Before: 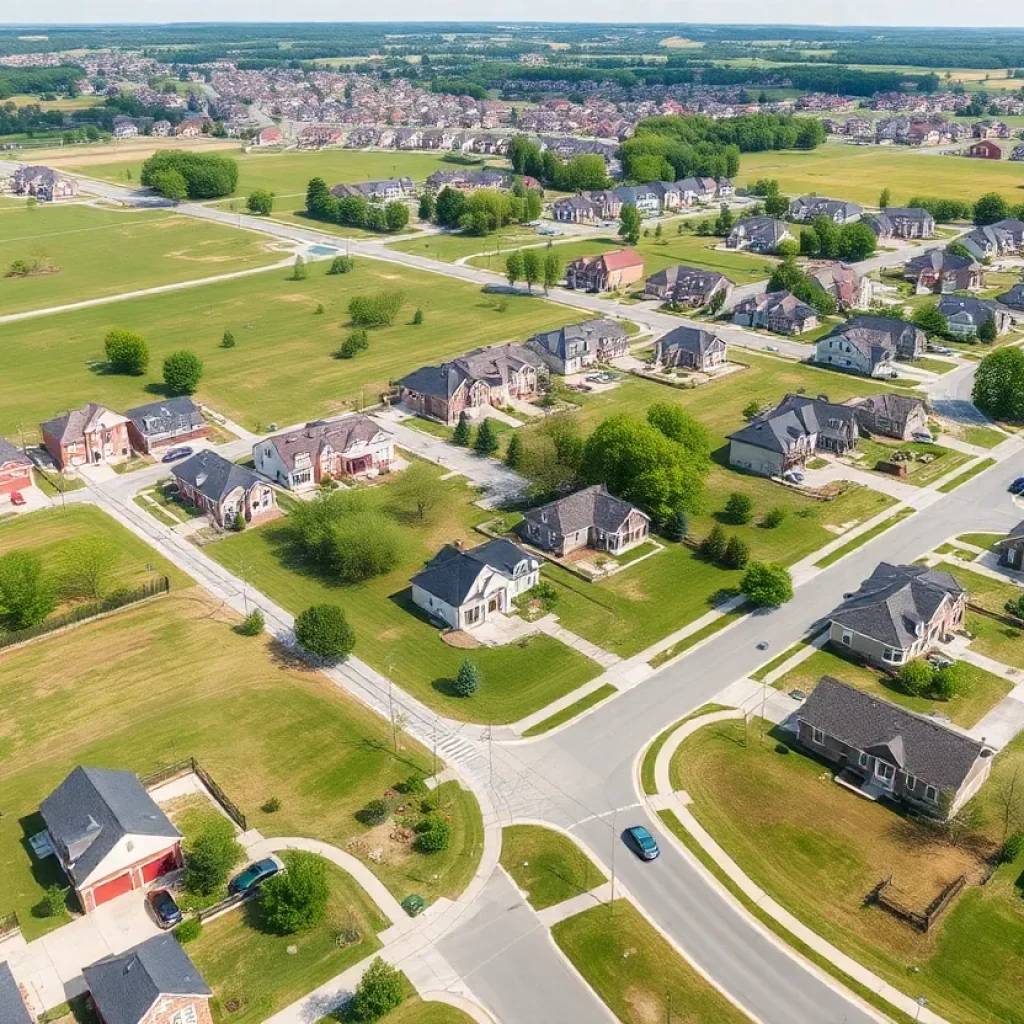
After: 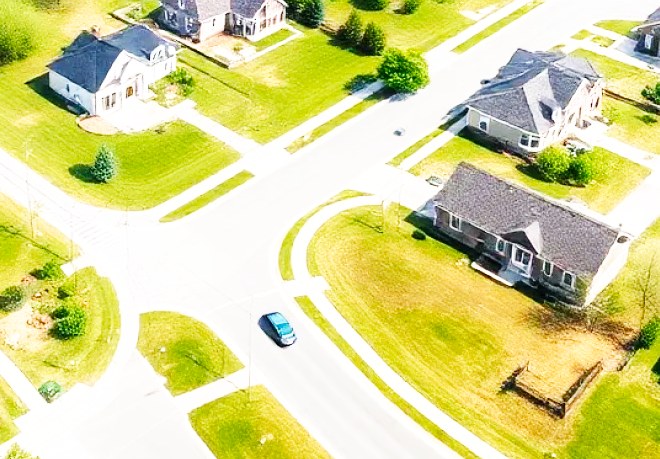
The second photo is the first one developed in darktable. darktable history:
crop and rotate: left 35.509%, top 50.238%, bottom 4.934%
exposure: exposure 0.29 EV, compensate highlight preservation false
base curve: curves: ch0 [(0, 0) (0.007, 0.004) (0.027, 0.03) (0.046, 0.07) (0.207, 0.54) (0.442, 0.872) (0.673, 0.972) (1, 1)], preserve colors none
tone equalizer: on, module defaults
